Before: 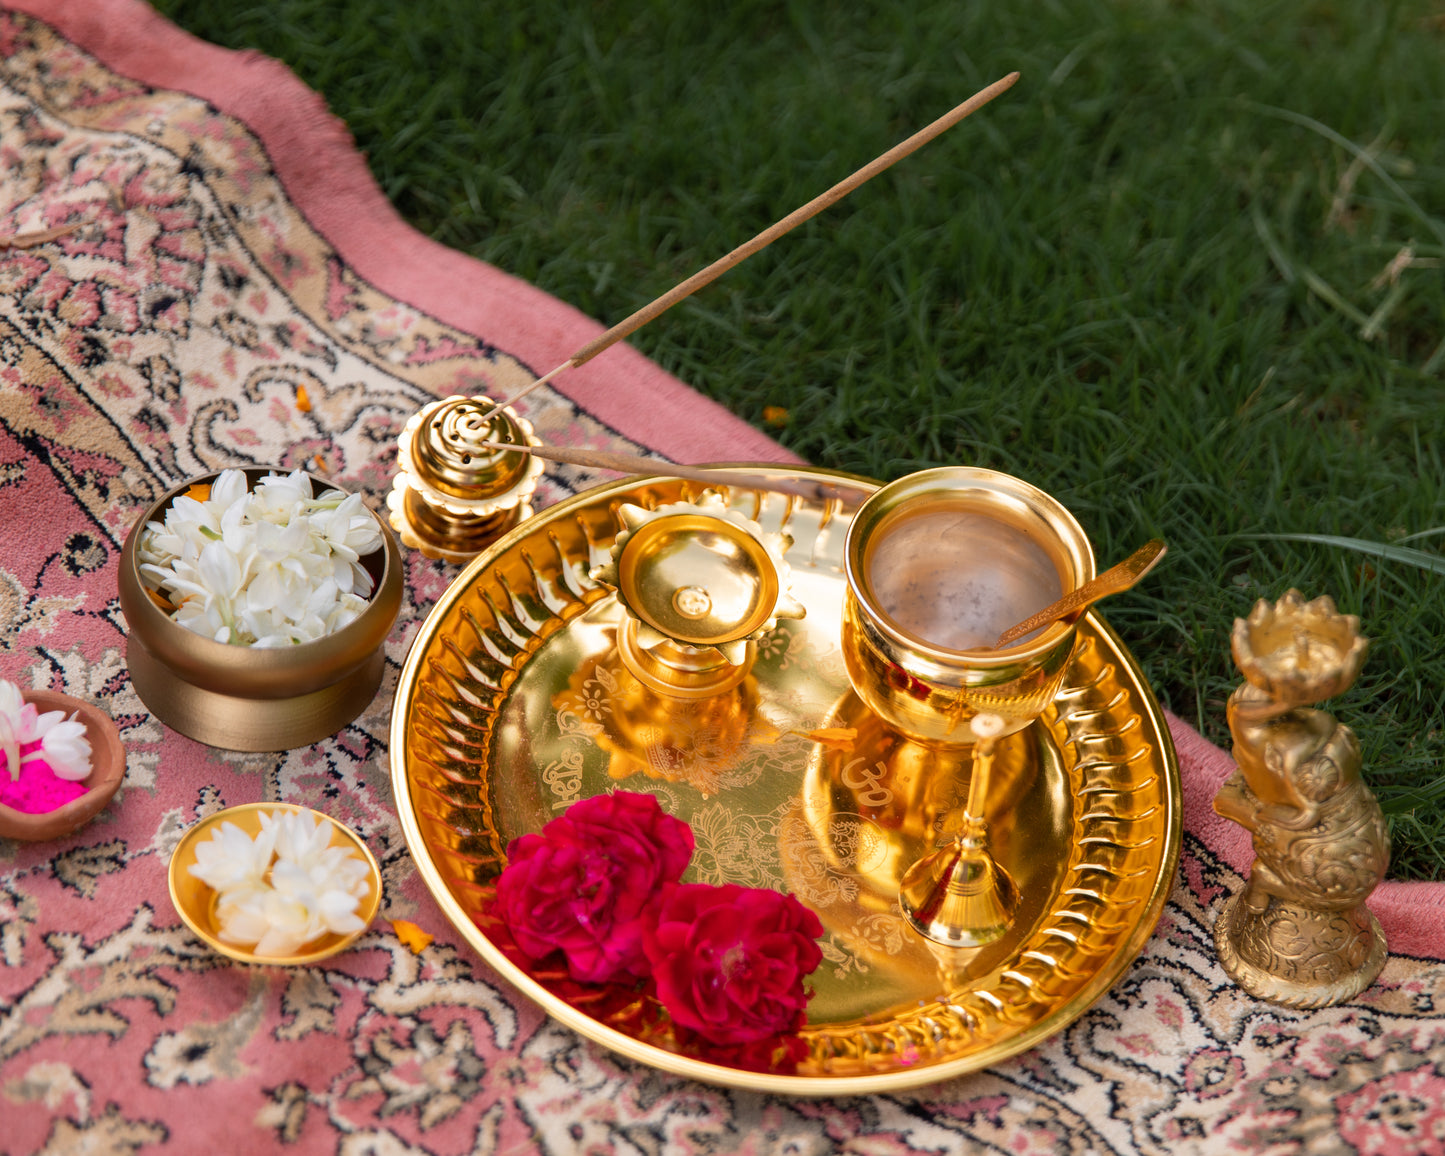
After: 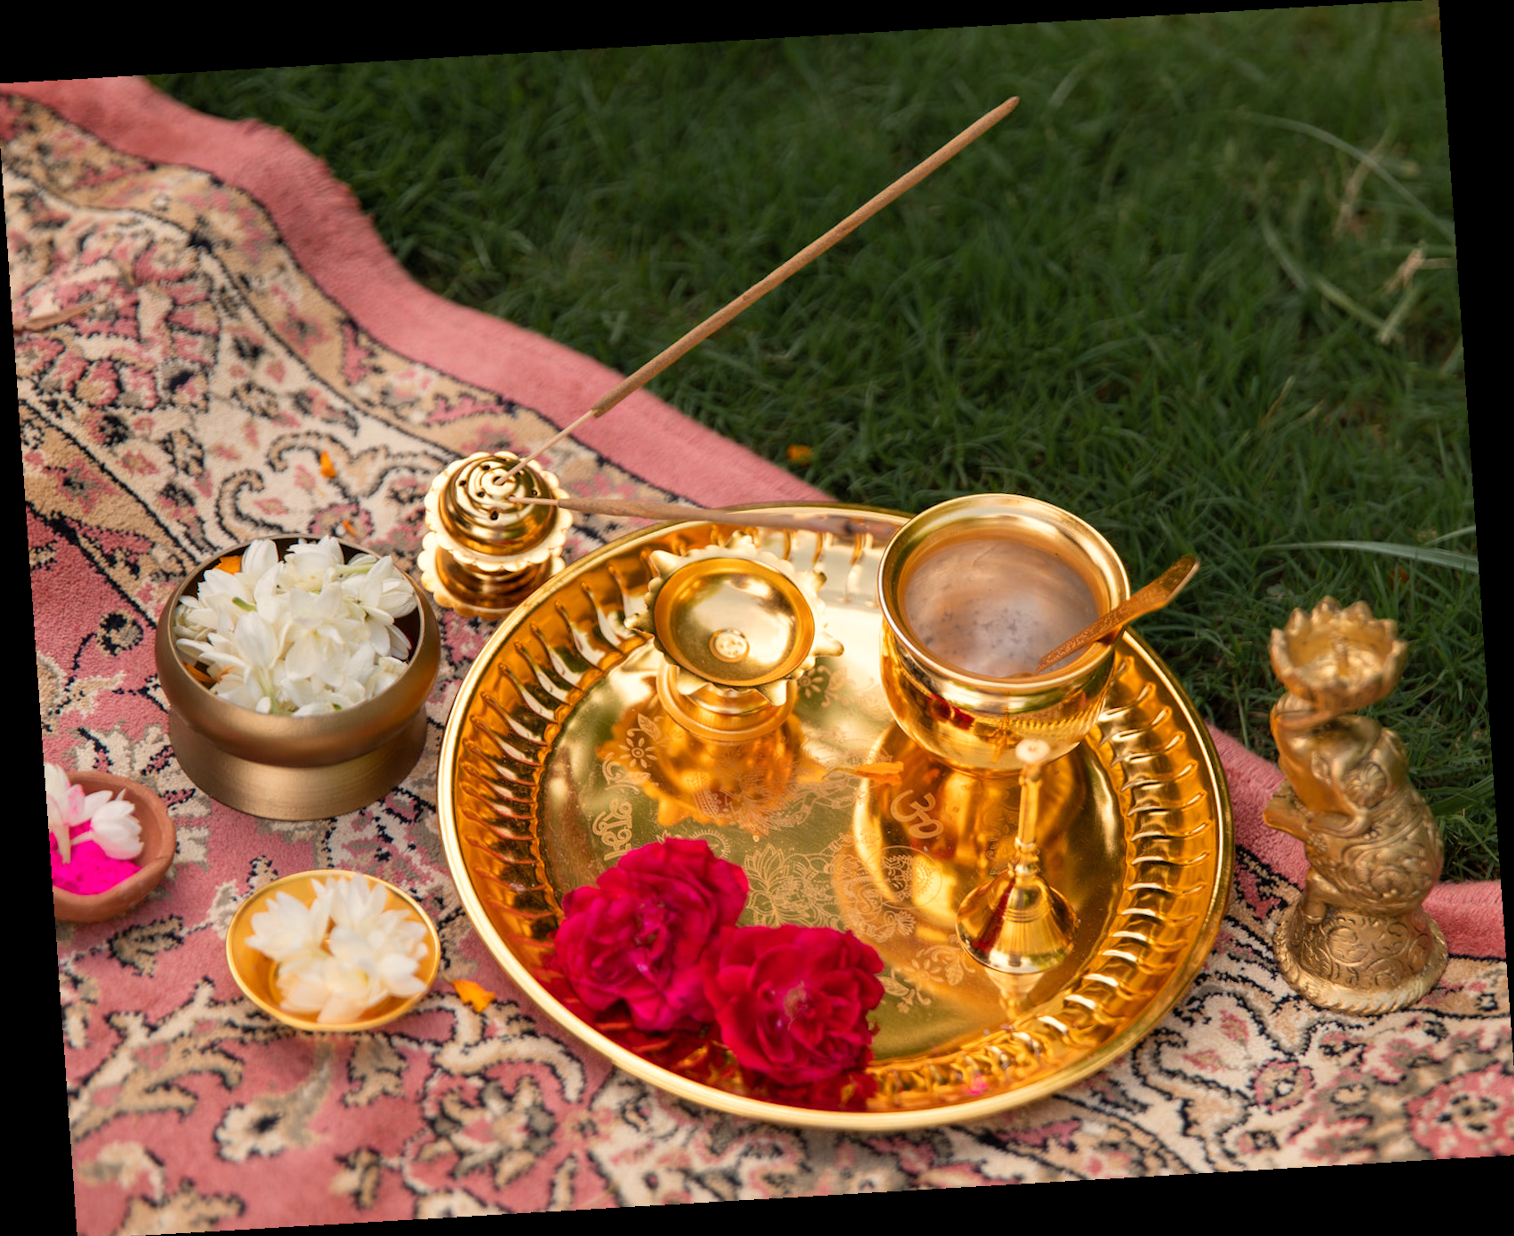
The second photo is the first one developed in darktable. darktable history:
crop and rotate: angle -0.5°
rotate and perspective: rotation -4.2°, shear 0.006, automatic cropping off
white balance: red 1.045, blue 0.932
